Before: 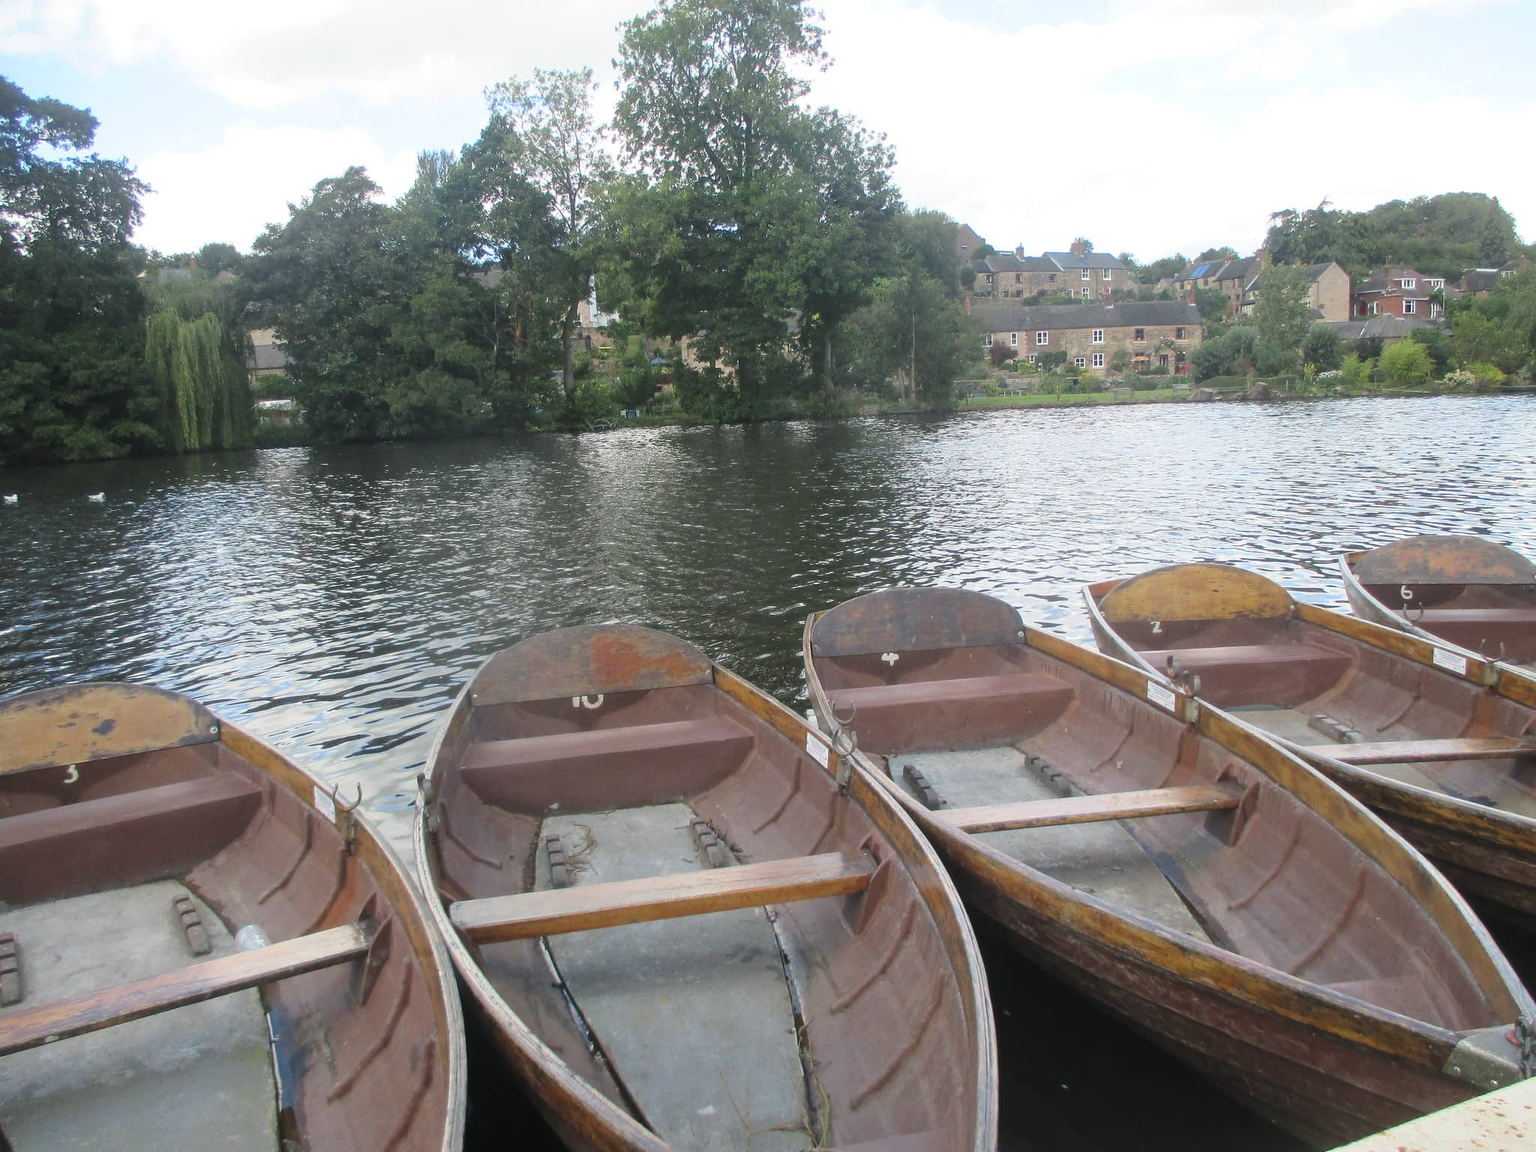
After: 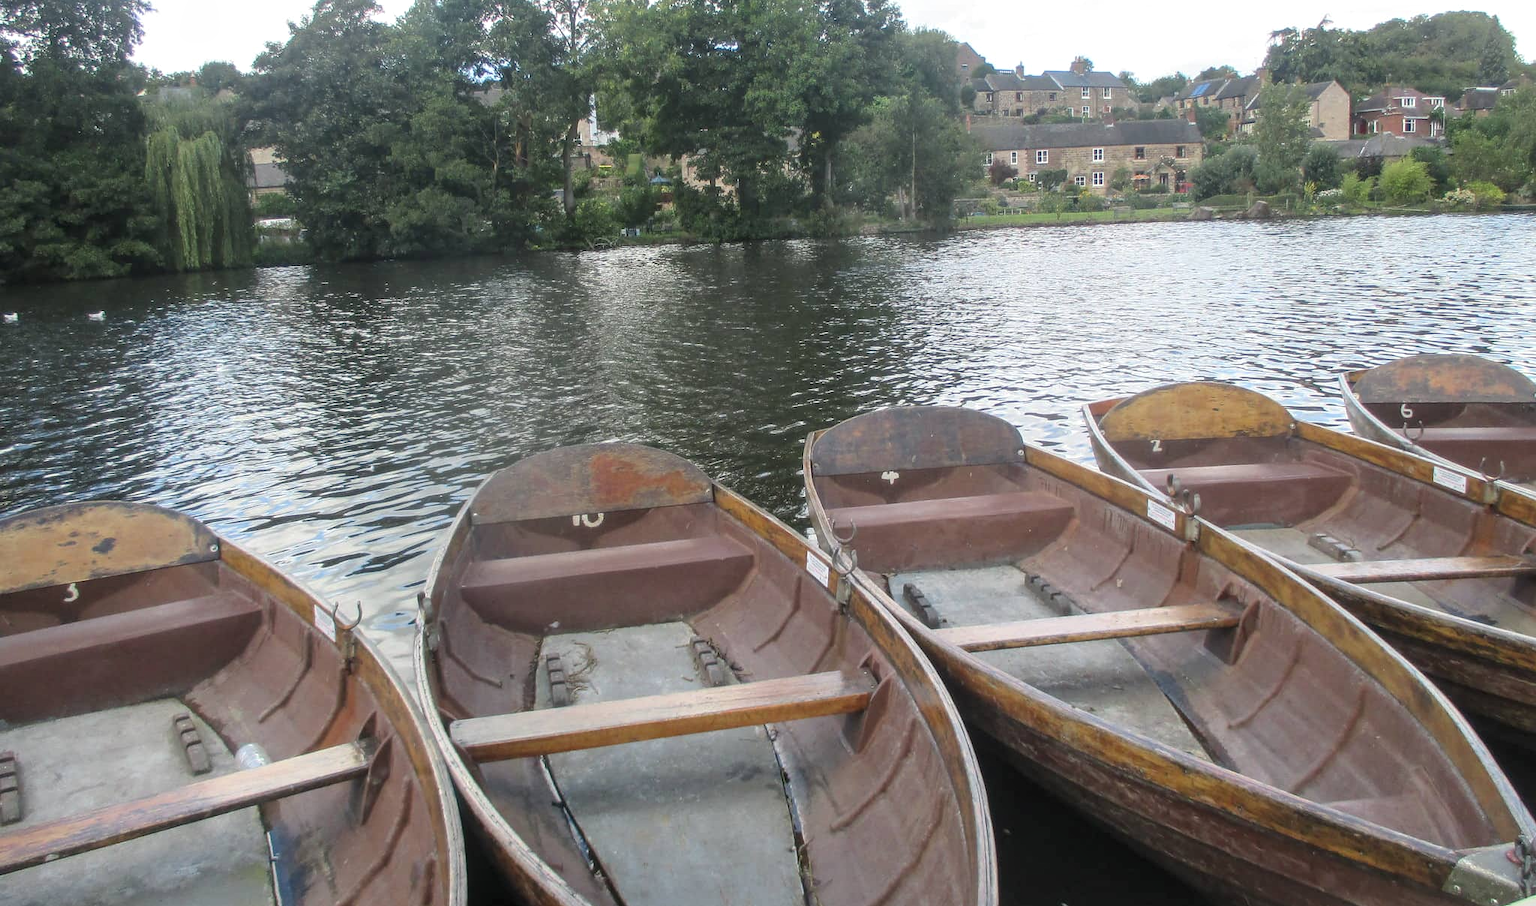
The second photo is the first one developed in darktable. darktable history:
local contrast: on, module defaults
shadows and highlights: shadows 25, highlights -25
crop and rotate: top 15.774%, bottom 5.506%
